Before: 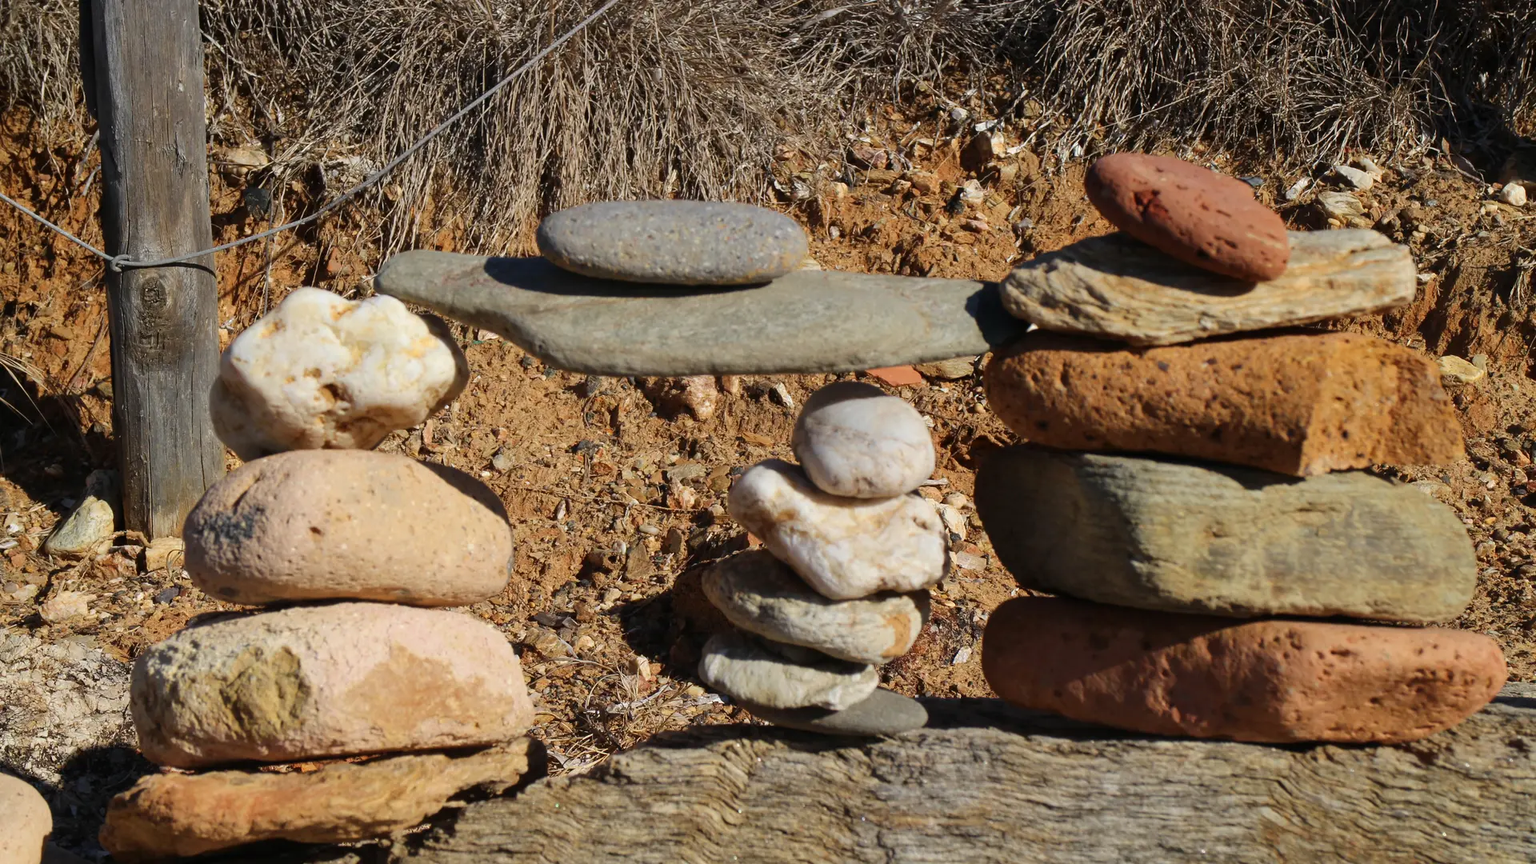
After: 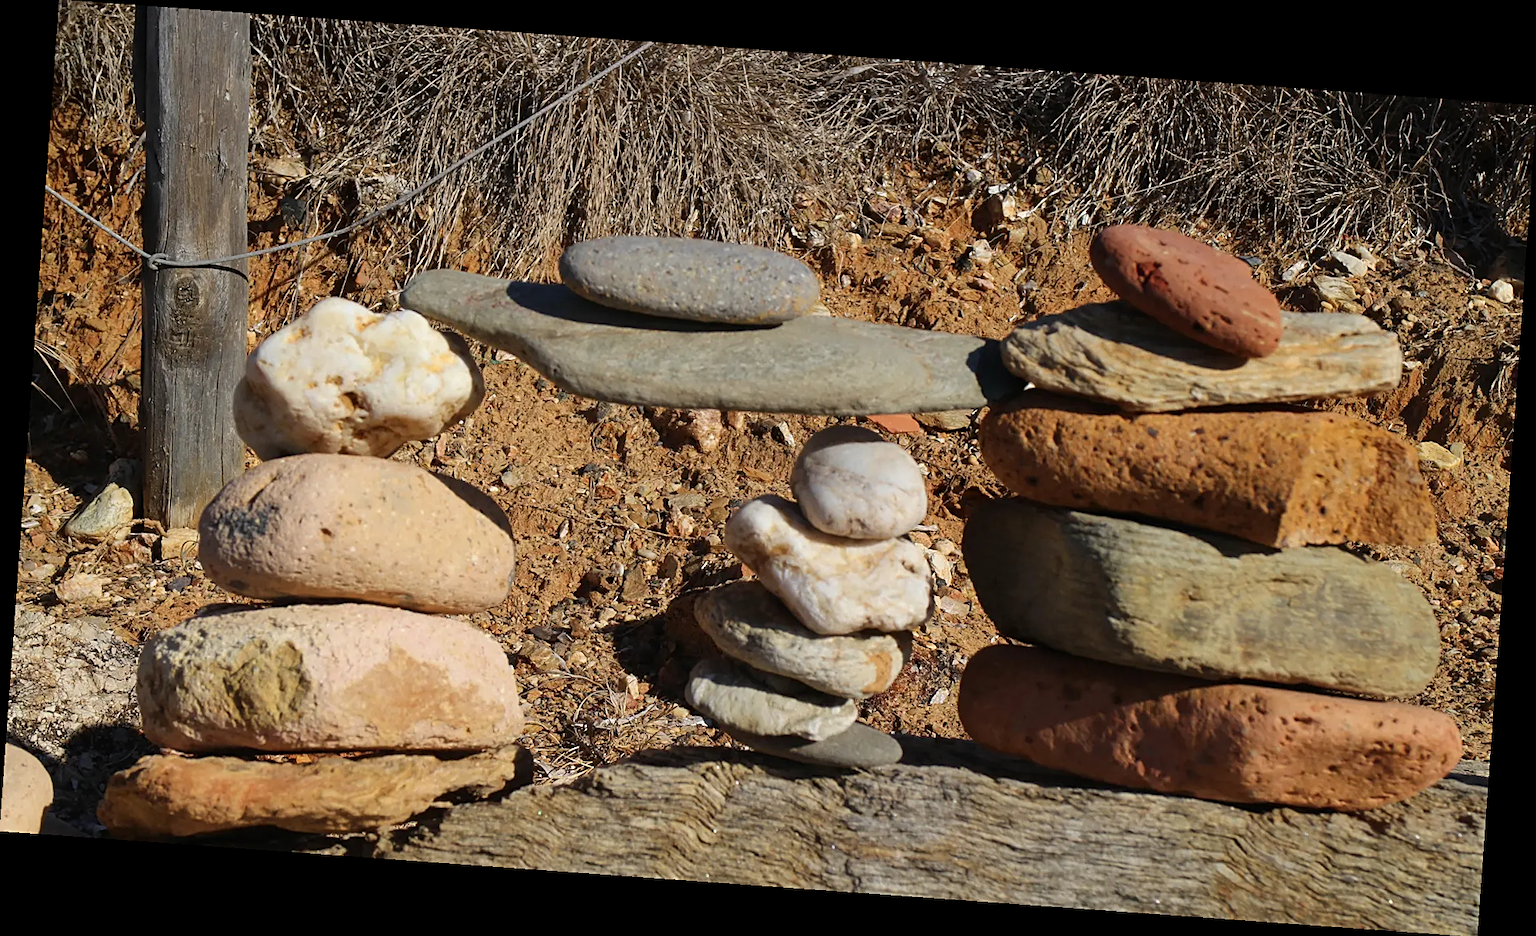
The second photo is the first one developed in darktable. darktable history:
vibrance: vibrance 10%
tone equalizer: on, module defaults
sharpen: on, module defaults
rotate and perspective: rotation 4.1°, automatic cropping off
